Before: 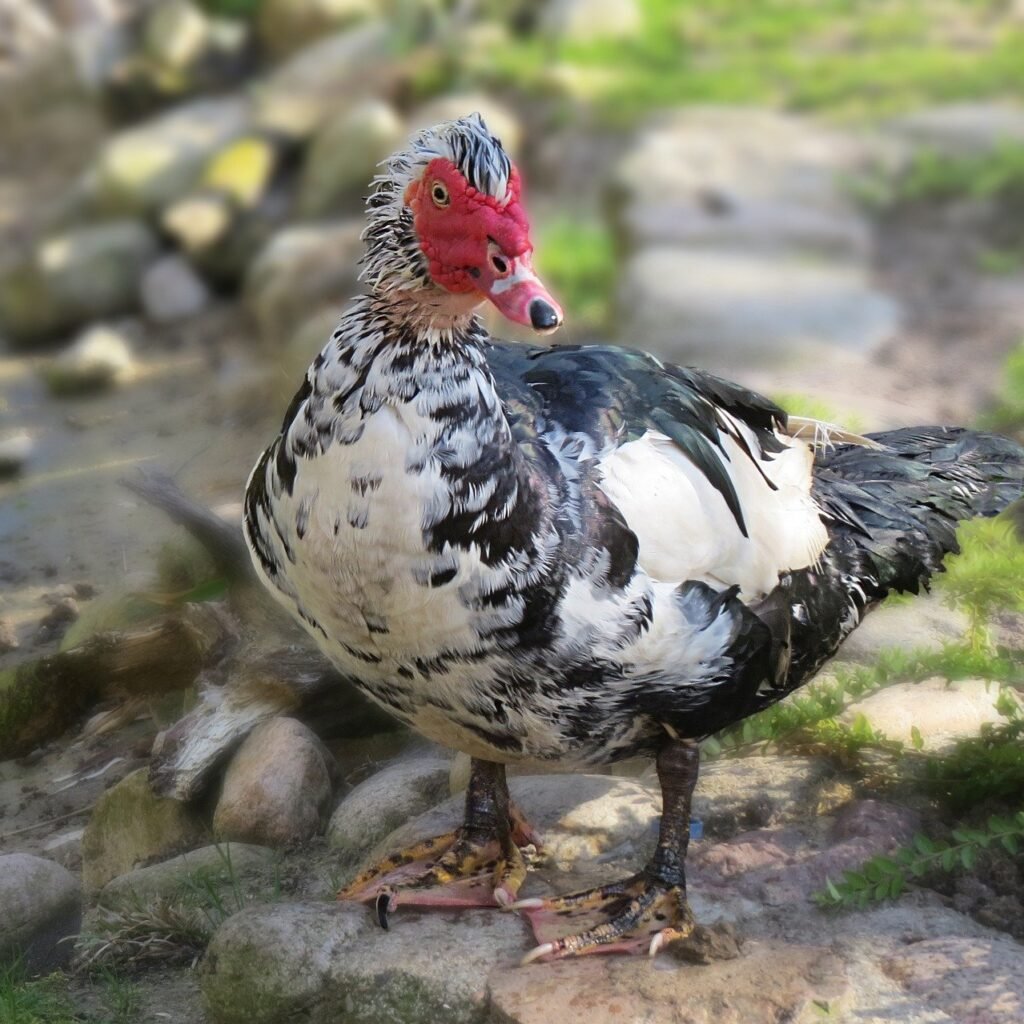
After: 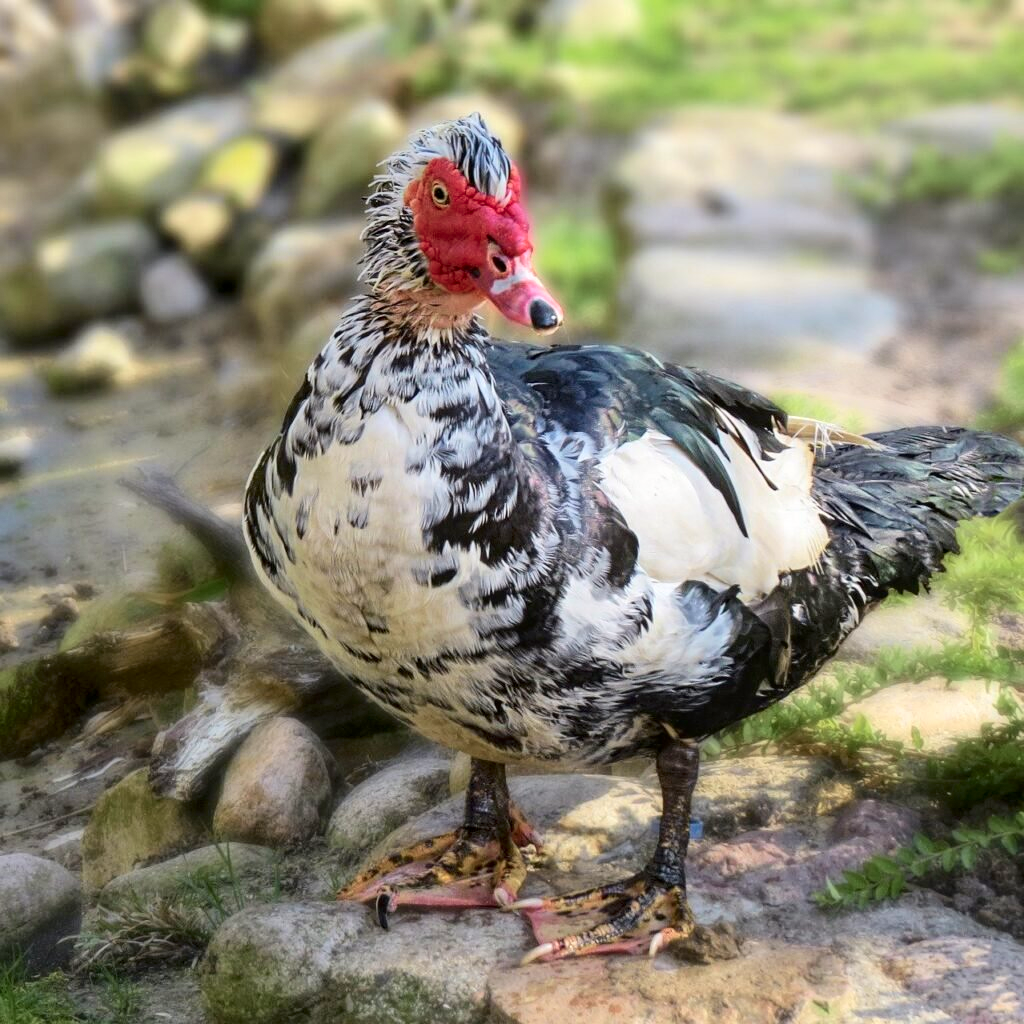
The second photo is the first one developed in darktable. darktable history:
local contrast: highlights 94%, shadows 89%, detail 160%, midtone range 0.2
tone curve: curves: ch0 [(0, 0.021) (0.049, 0.044) (0.152, 0.14) (0.328, 0.357) (0.473, 0.529) (0.641, 0.705) (0.868, 0.887) (1, 0.969)]; ch1 [(0, 0) (0.322, 0.328) (0.43, 0.425) (0.474, 0.466) (0.502, 0.503) (0.522, 0.526) (0.564, 0.591) (0.602, 0.632) (0.677, 0.701) (0.859, 0.885) (1, 1)]; ch2 [(0, 0) (0.33, 0.301) (0.447, 0.44) (0.502, 0.505) (0.535, 0.554) (0.565, 0.598) (0.618, 0.629) (1, 1)], color space Lab, independent channels, preserve colors none
